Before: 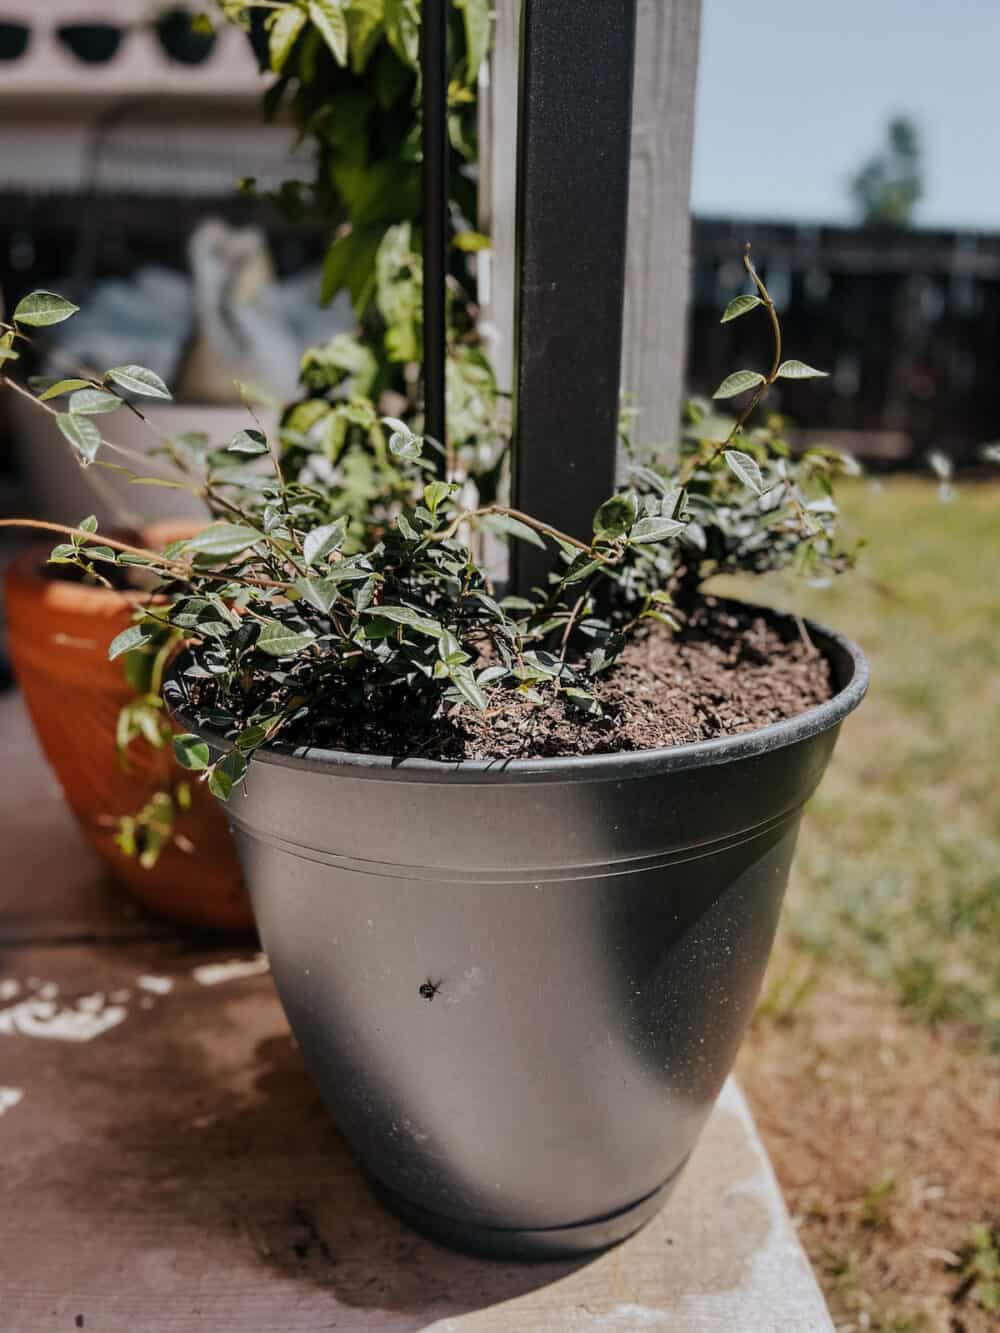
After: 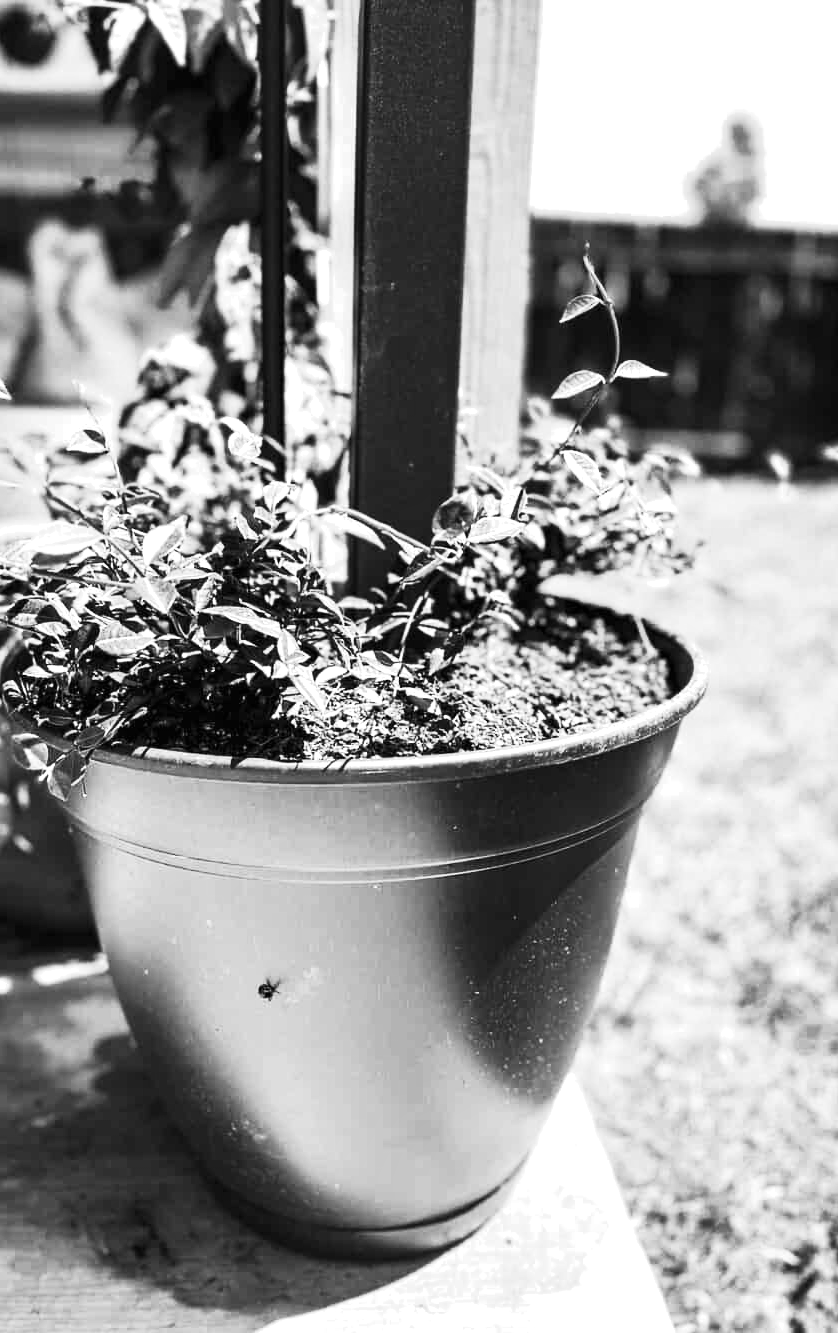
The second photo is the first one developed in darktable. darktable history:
shadows and highlights: shadows 0, highlights 40
contrast brightness saturation: contrast 0.18, saturation 0.3
color balance rgb: perceptual saturation grading › global saturation 25%, perceptual saturation grading › highlights -50%, perceptual saturation grading › shadows 30%, perceptual brilliance grading › global brilliance 12%, global vibrance 20%
crop: left 16.145%
exposure: black level correction 0, exposure 0.877 EV, compensate exposure bias true, compensate highlight preservation false
monochrome: a 30.25, b 92.03
